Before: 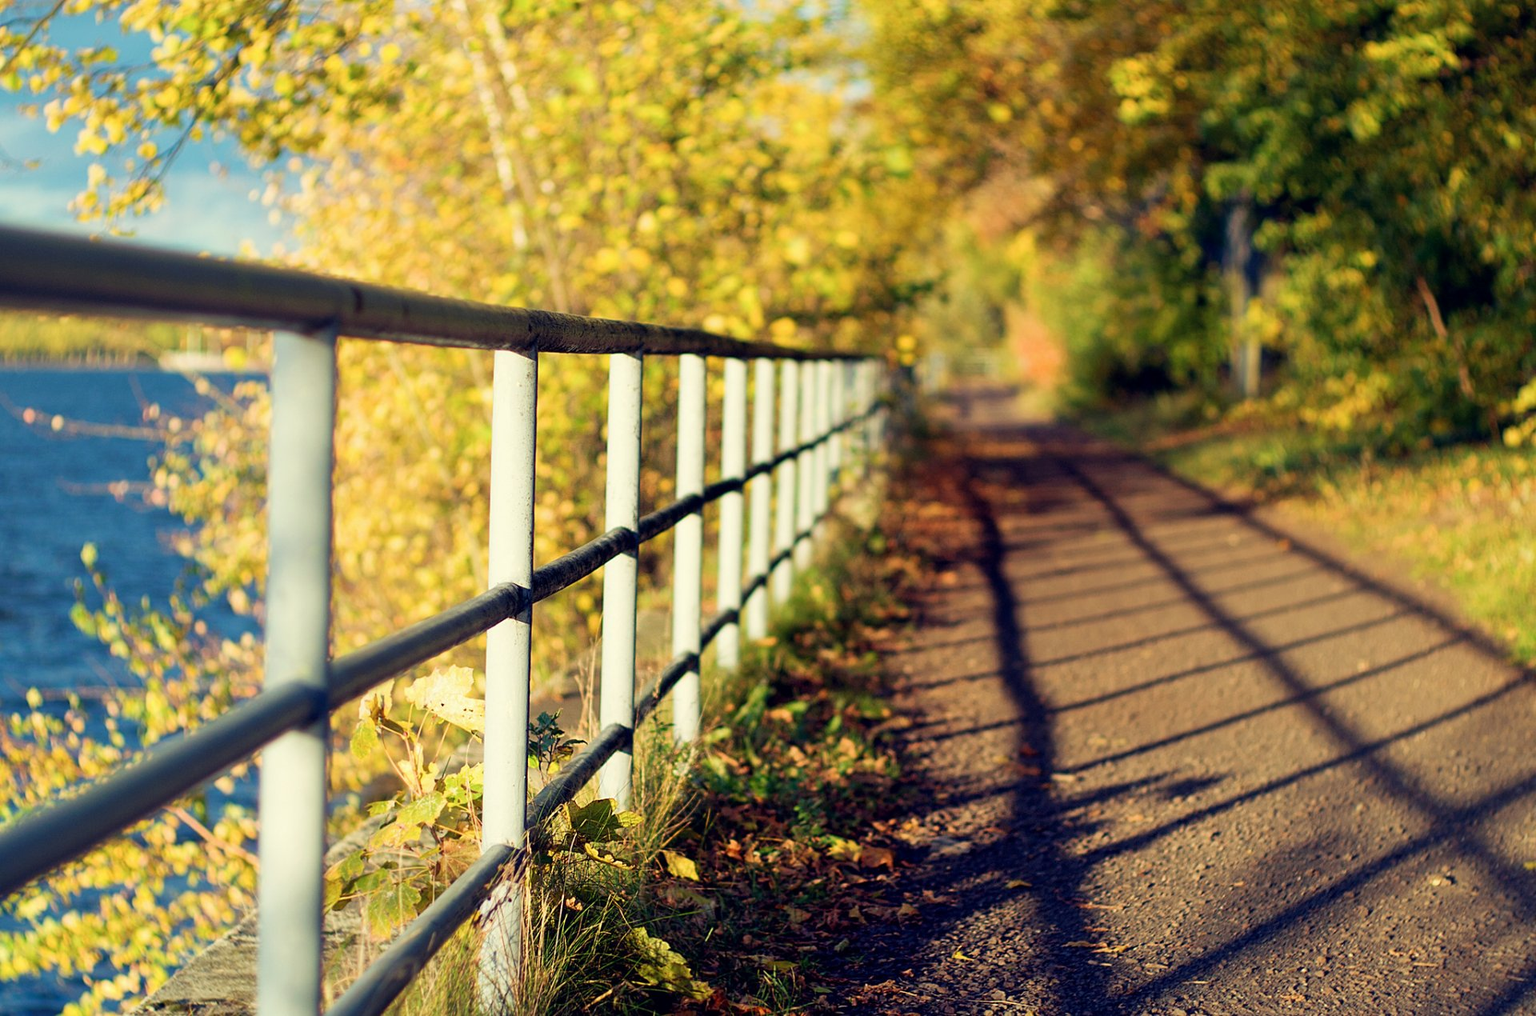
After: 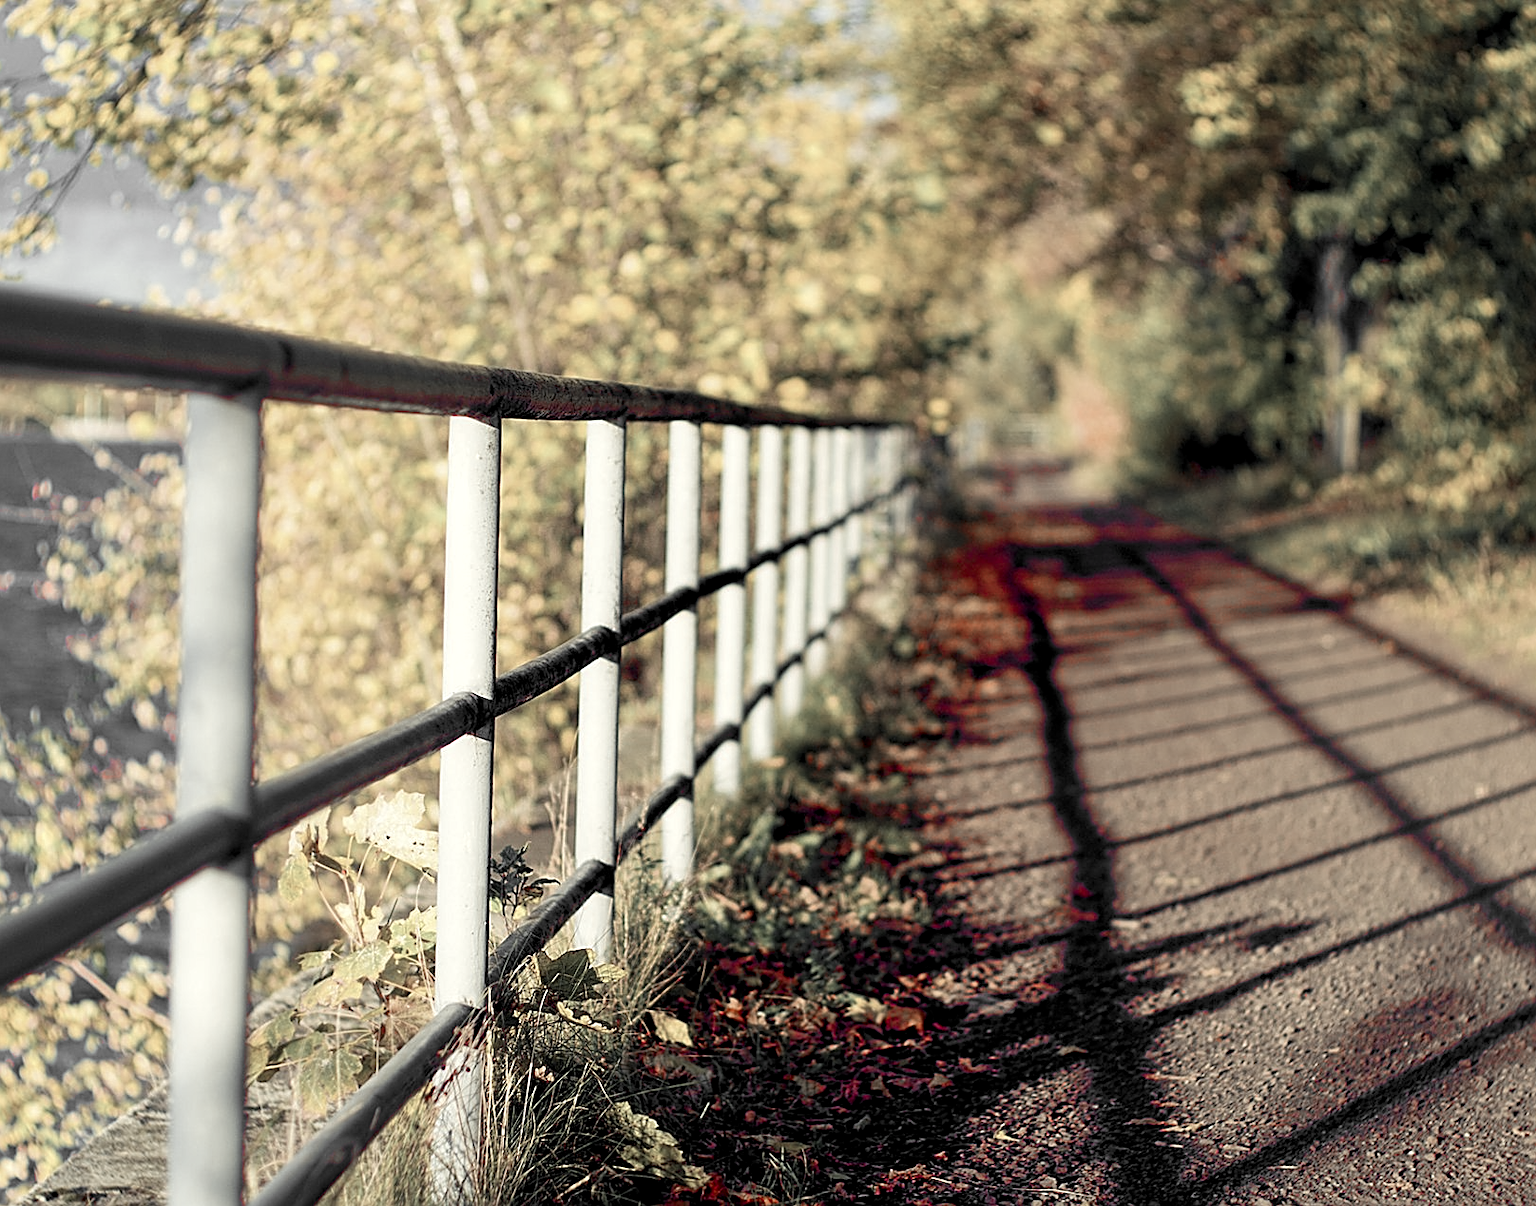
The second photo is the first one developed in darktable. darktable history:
local contrast: highlights 100%, shadows 100%, detail 131%, midtone range 0.2
sharpen: on, module defaults
color zones: curves: ch1 [(0, 0.831) (0.08, 0.771) (0.157, 0.268) (0.241, 0.207) (0.562, -0.005) (0.714, -0.013) (0.876, 0.01) (1, 0.831)]
crop: left 7.598%, right 7.873%
